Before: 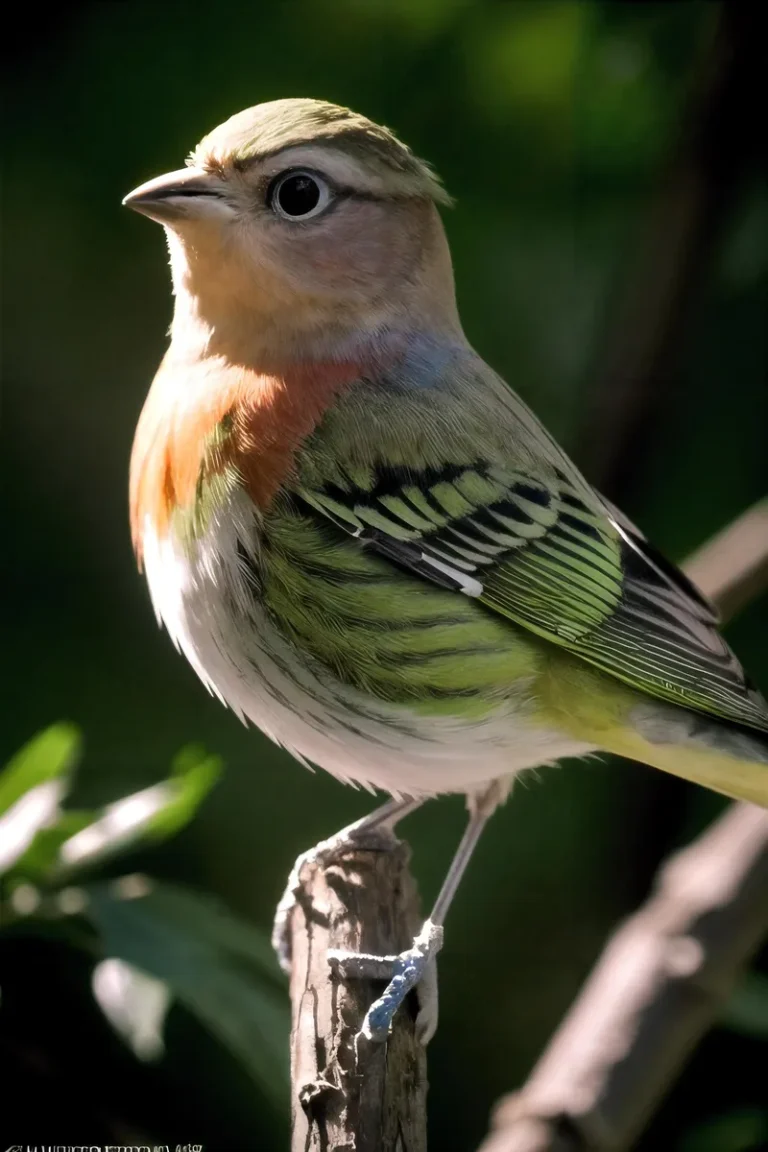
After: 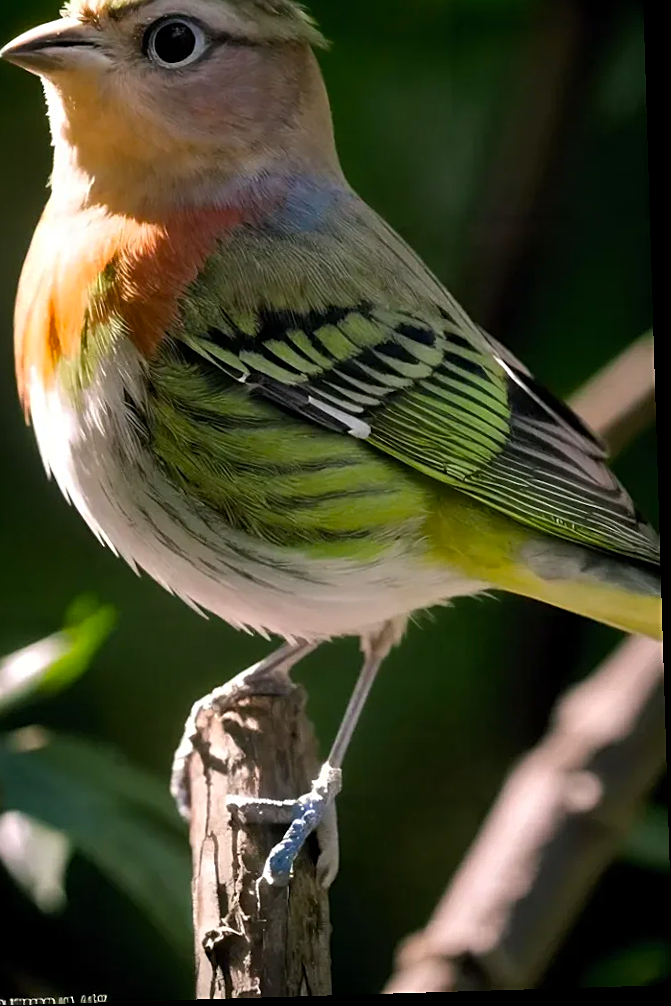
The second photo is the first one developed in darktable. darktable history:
rotate and perspective: rotation -1.75°, automatic cropping off
color balance rgb: perceptual saturation grading › global saturation 20%, global vibrance 20%
crop: left 16.315%, top 14.246%
sharpen: on, module defaults
